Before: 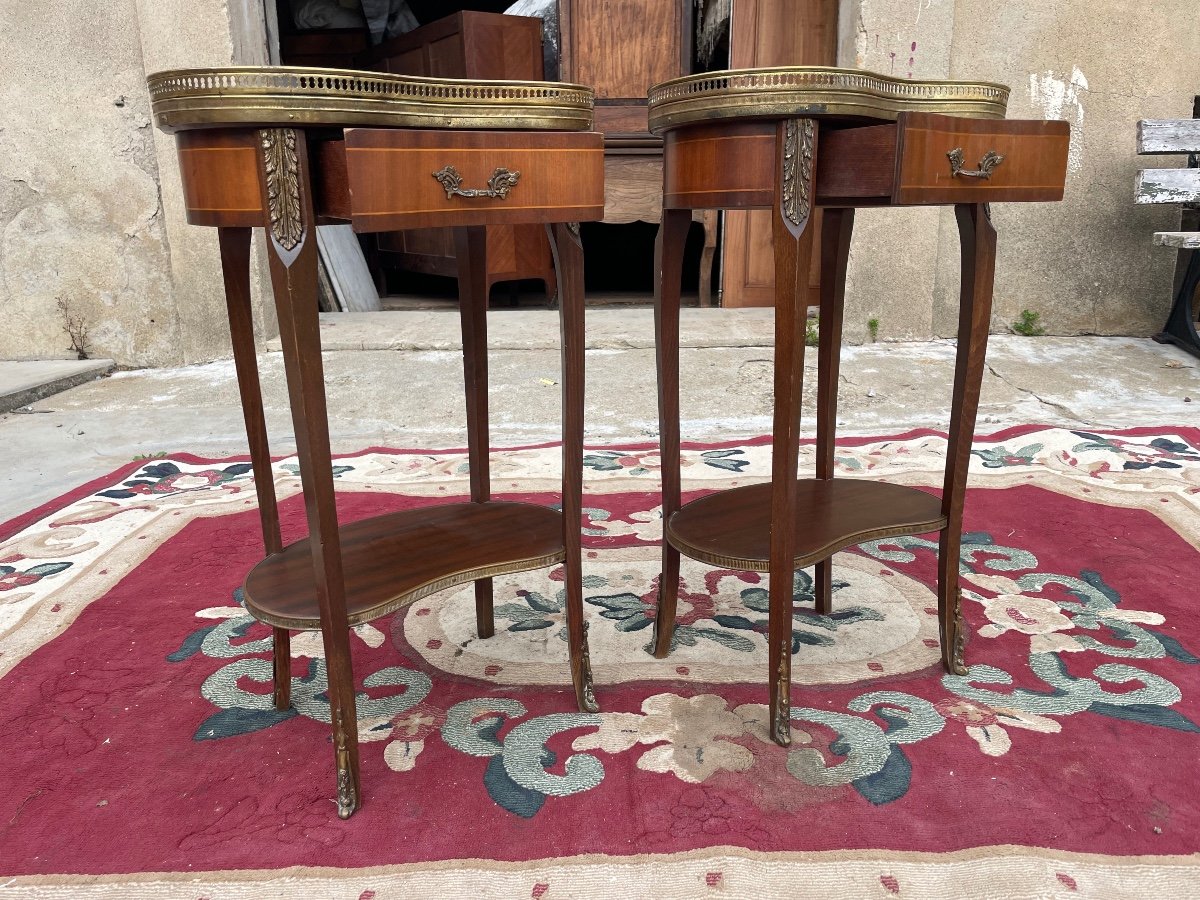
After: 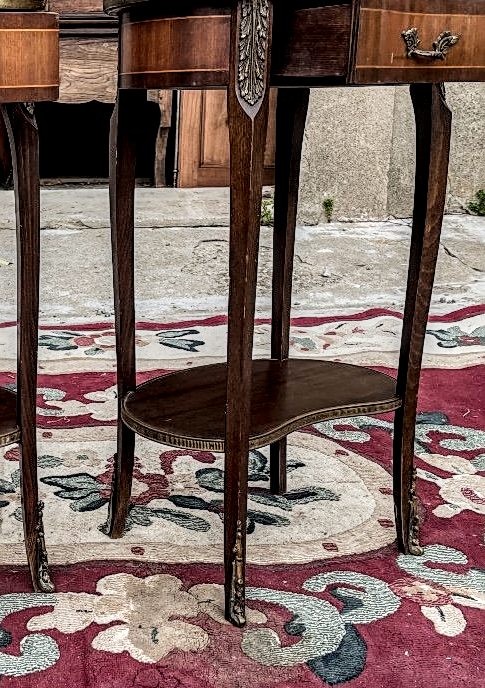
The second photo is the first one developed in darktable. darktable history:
local contrast: highlights 15%, shadows 39%, detail 183%, midtone range 0.475
crop: left 45.453%, top 13.444%, right 14.072%, bottom 10.018%
sharpen: on, module defaults
filmic rgb: black relative exposure -5.11 EV, white relative exposure 3.98 EV, hardness 2.88, contrast 1.298, highlights saturation mix -31.26%
